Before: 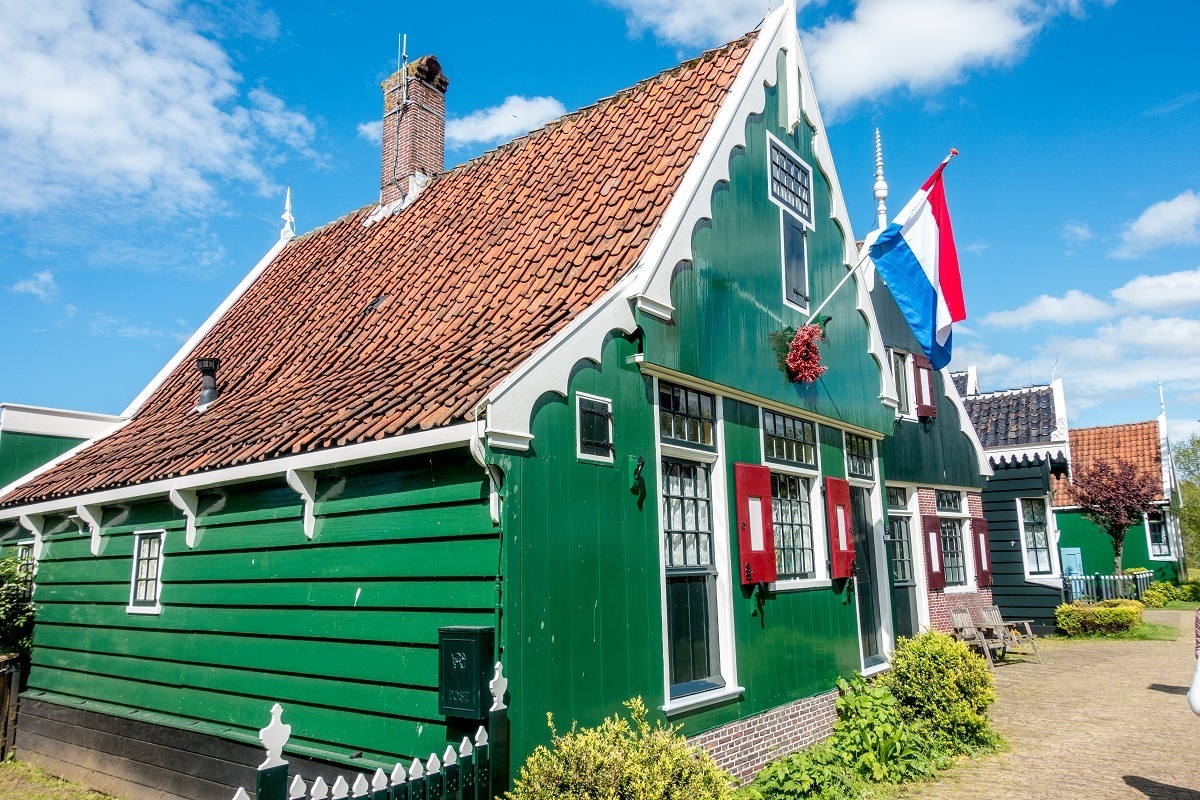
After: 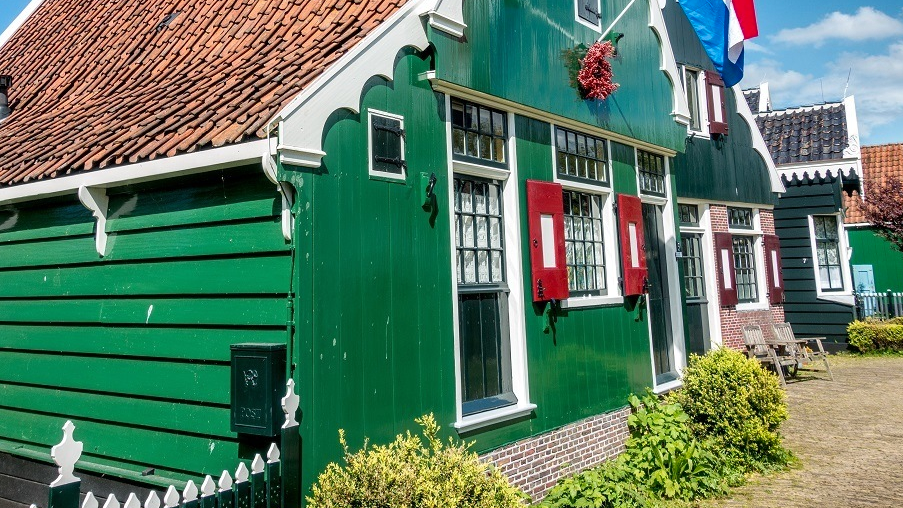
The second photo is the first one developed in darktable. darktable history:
tone equalizer: on, module defaults
shadows and highlights: shadows 20.83, highlights -81.28, soften with gaussian
crop and rotate: left 17.387%, top 35.444%, right 7.326%, bottom 0.98%
